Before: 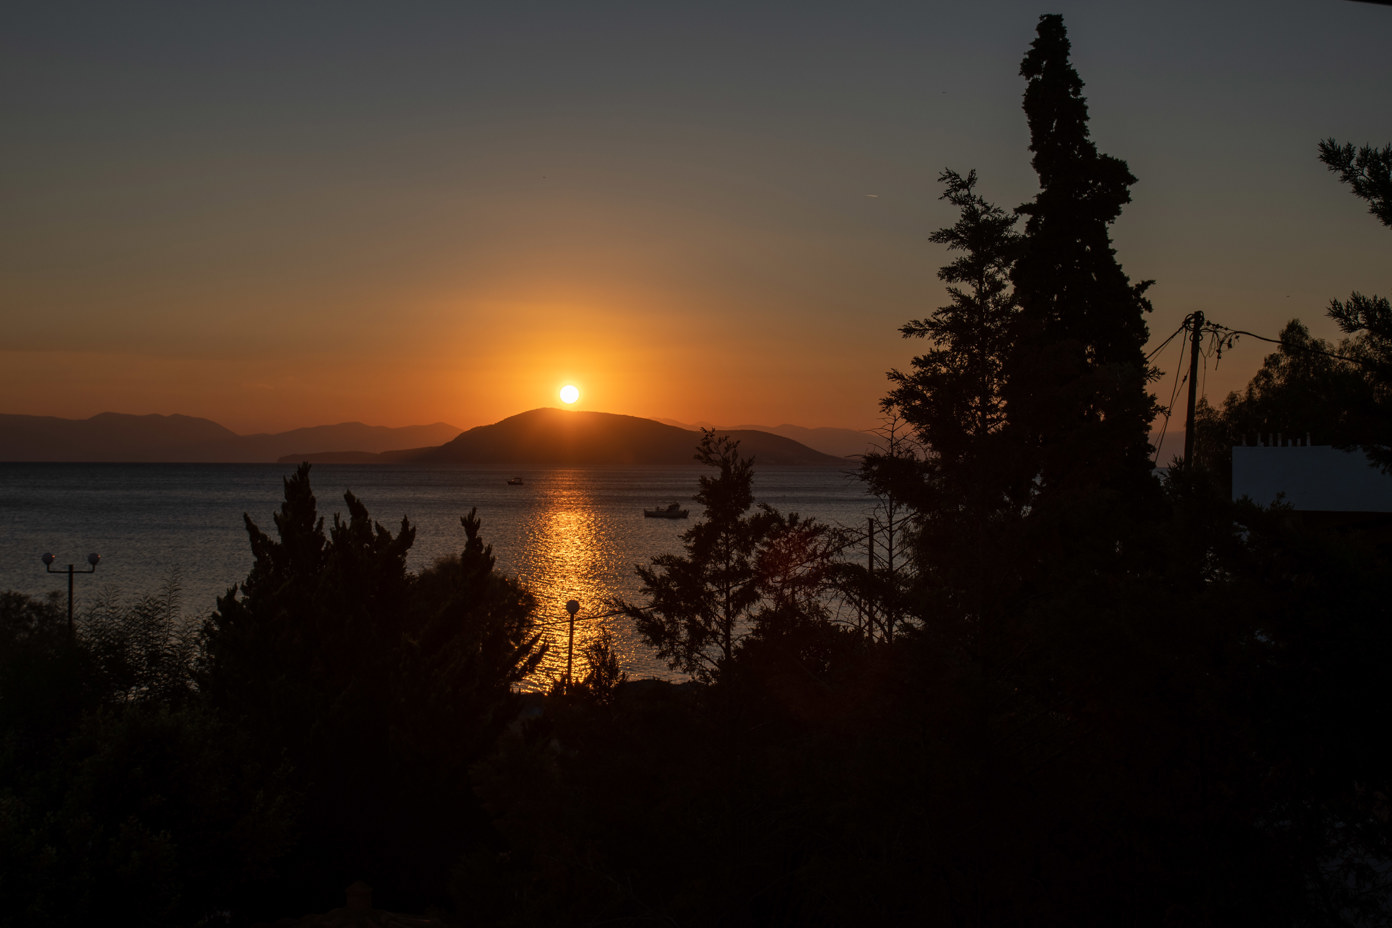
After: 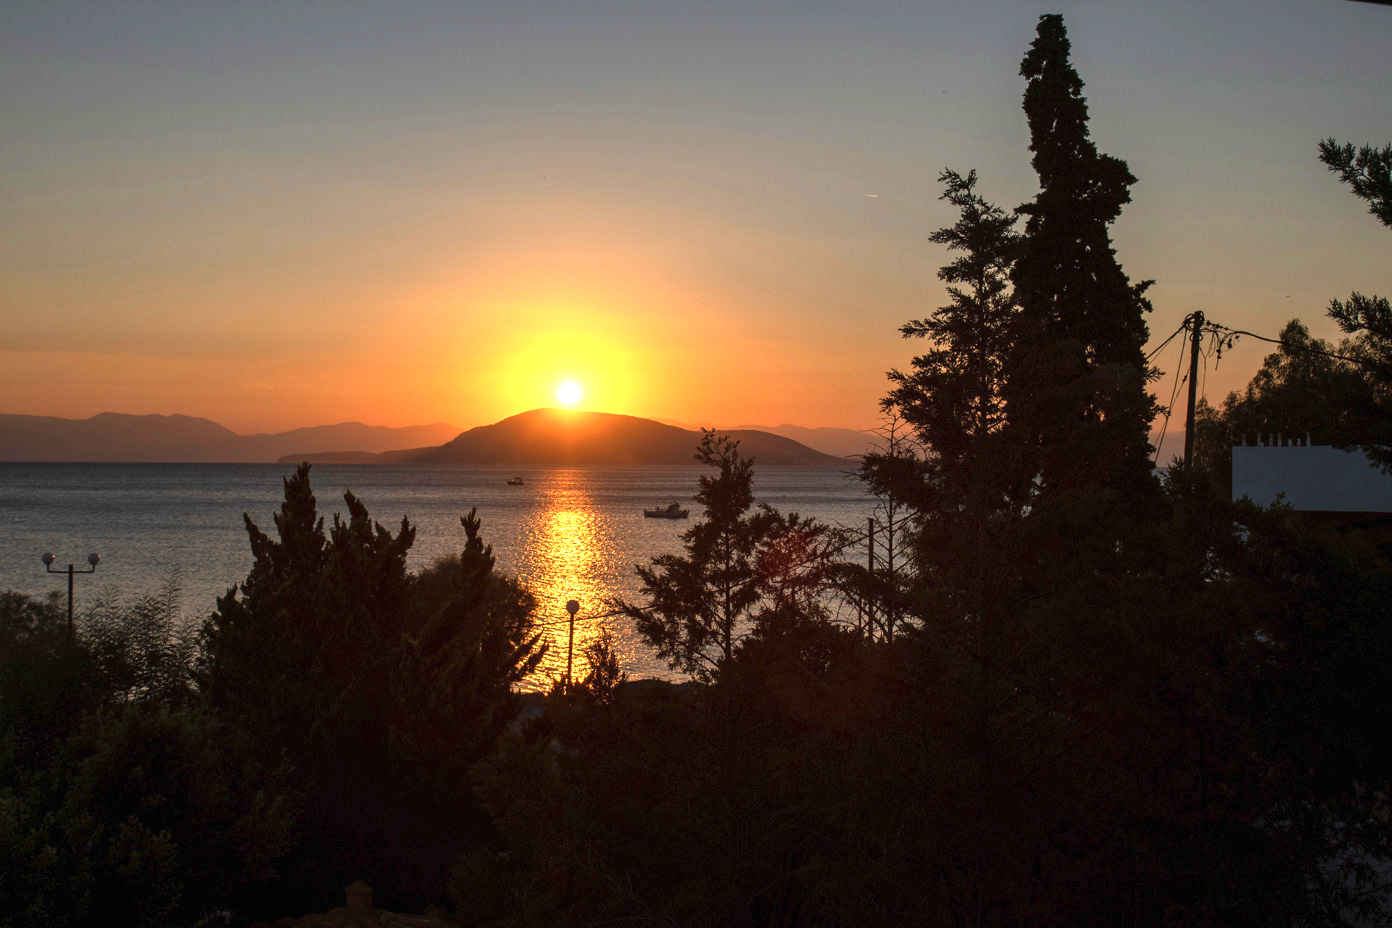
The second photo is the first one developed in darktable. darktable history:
exposure: black level correction 0, exposure 1.684 EV, compensate highlight preservation false
